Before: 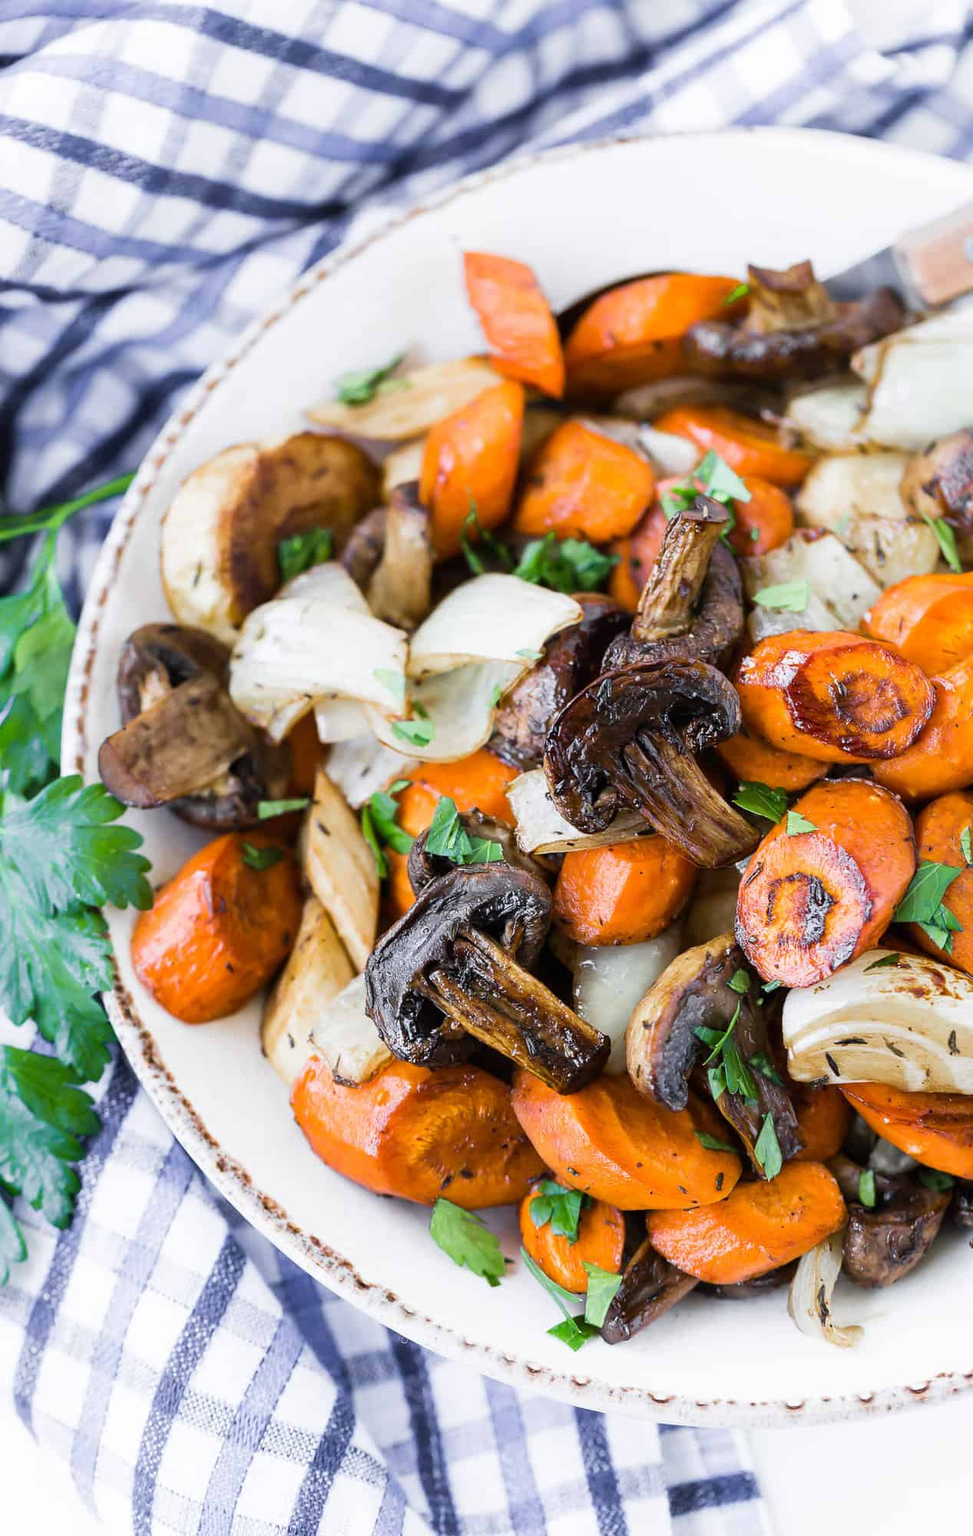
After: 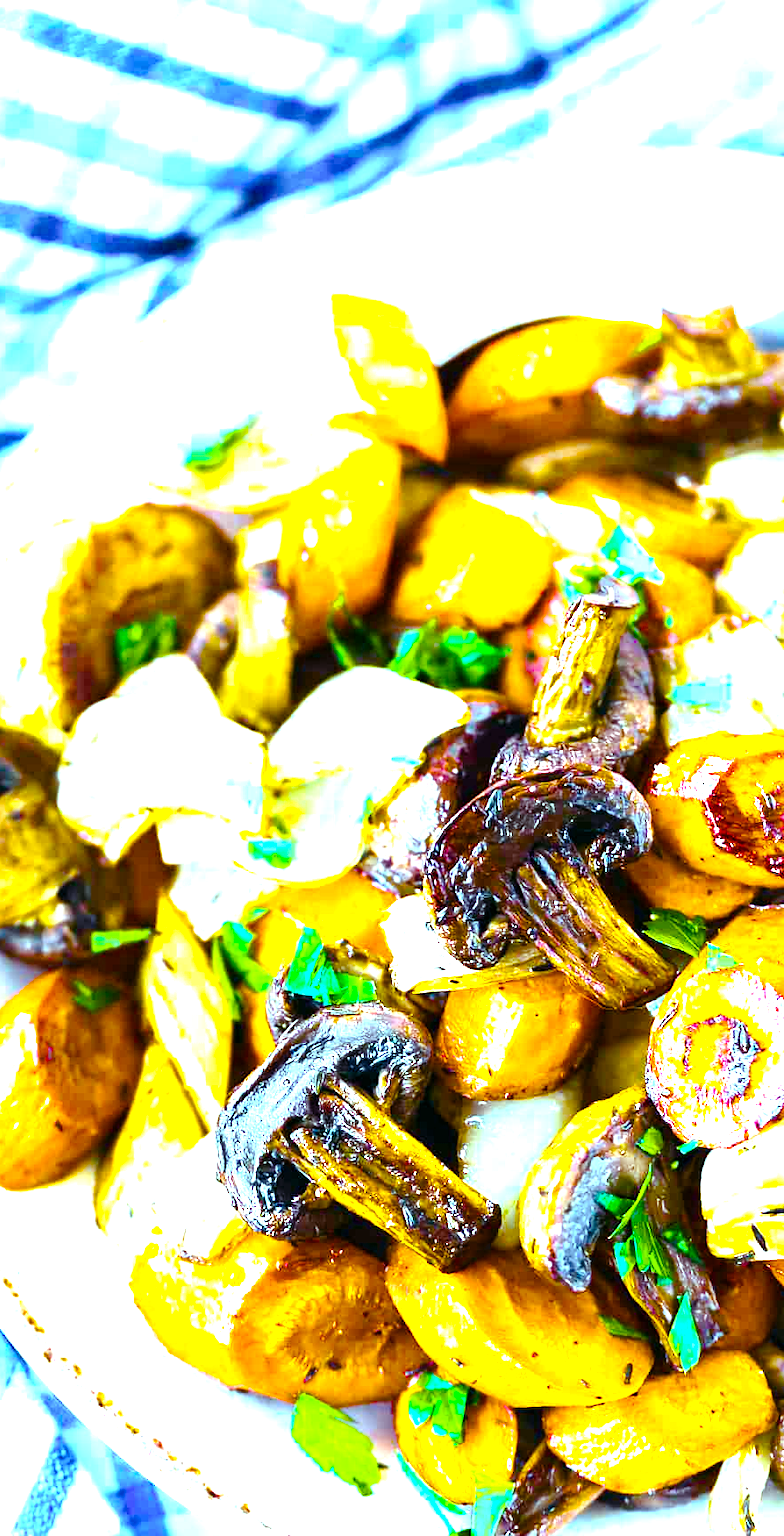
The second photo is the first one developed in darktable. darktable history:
color balance rgb: linear chroma grading › global chroma 20%, perceptual saturation grading › global saturation 65%, perceptual saturation grading › highlights 60%, perceptual saturation grading › mid-tones 50%, perceptual saturation grading › shadows 50%, perceptual brilliance grading › global brilliance 30%, perceptual brilliance grading › highlights 50%, perceptual brilliance grading › mid-tones 50%, perceptual brilliance grading › shadows -22%, global vibrance 20%
color balance: mode lift, gamma, gain (sRGB), lift [0.997, 0.979, 1.021, 1.011], gamma [1, 1.084, 0.916, 0.998], gain [1, 0.87, 1.13, 1.101], contrast 4.55%, contrast fulcrum 38.24%, output saturation 104.09%
tone curve: curves: ch0 [(0, 0) (0.003, 0.004) (0.011, 0.015) (0.025, 0.033) (0.044, 0.059) (0.069, 0.092) (0.1, 0.132) (0.136, 0.18) (0.177, 0.235) (0.224, 0.297) (0.277, 0.366) (0.335, 0.44) (0.399, 0.52) (0.468, 0.594) (0.543, 0.661) (0.623, 0.727) (0.709, 0.79) (0.801, 0.86) (0.898, 0.928) (1, 1)], preserve colors none
crop: left 18.479%, right 12.2%, bottom 13.971%
